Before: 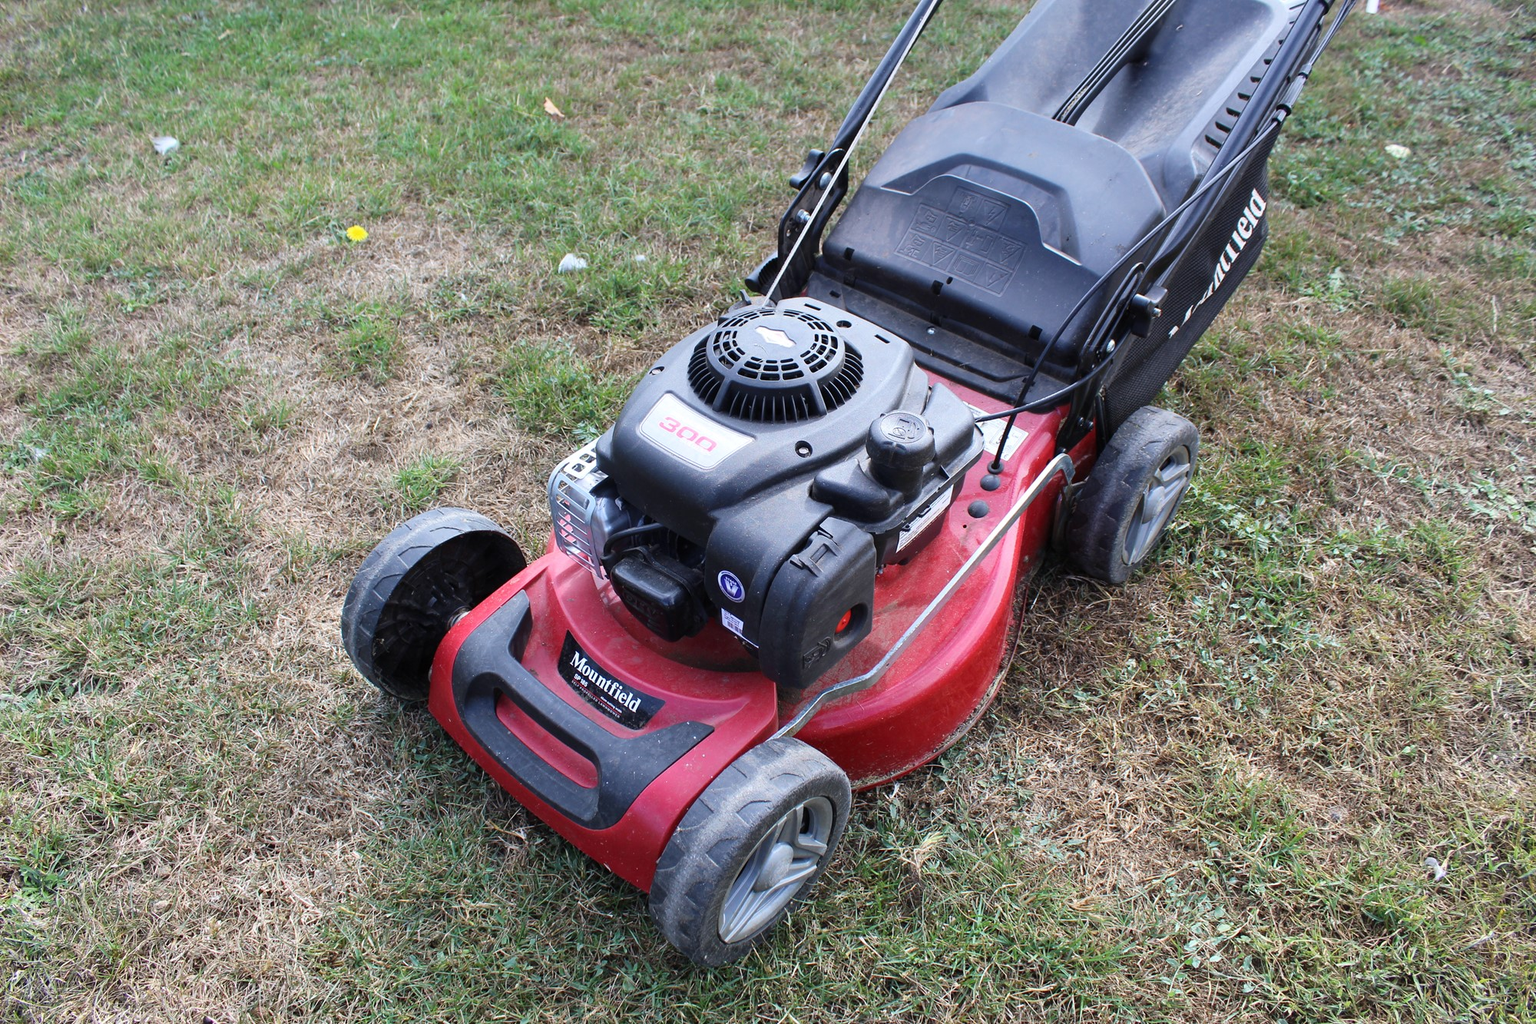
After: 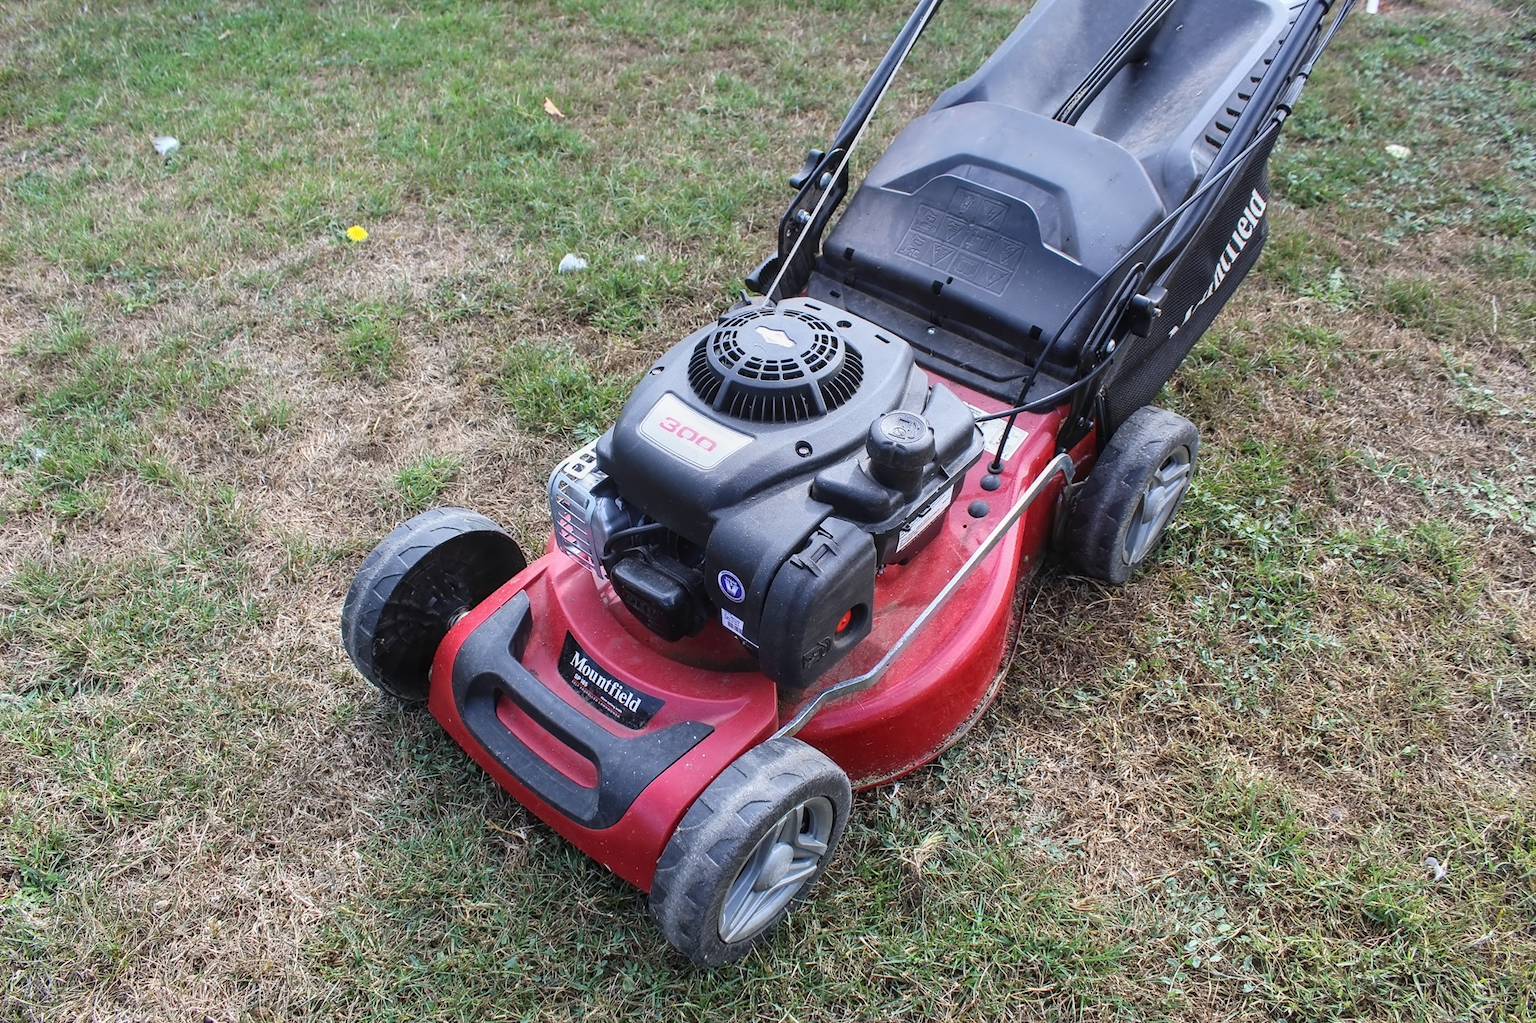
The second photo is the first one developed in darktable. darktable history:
local contrast: detail 110%
contrast equalizer: y [[0.5 ×4, 0.524, 0.59], [0.5 ×6], [0.5 ×6], [0, 0, 0, 0.01, 0.045, 0.012], [0, 0, 0, 0.044, 0.195, 0.131]]
